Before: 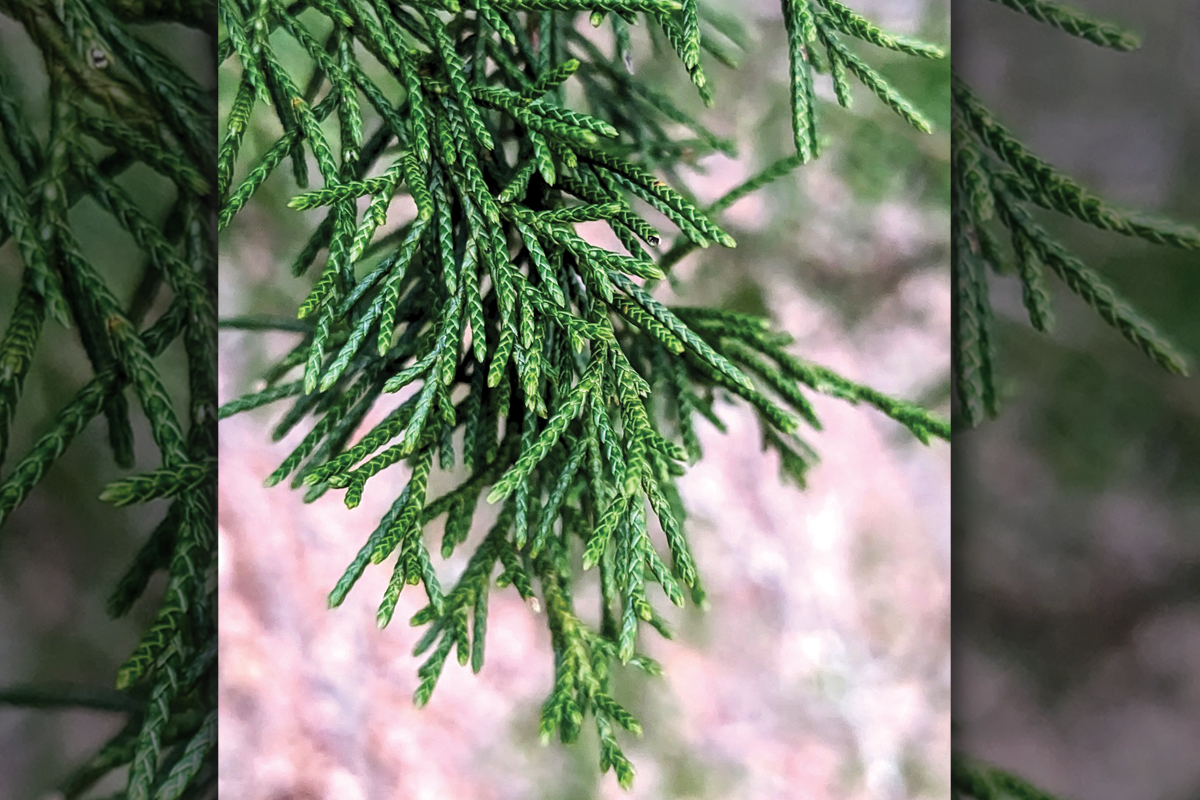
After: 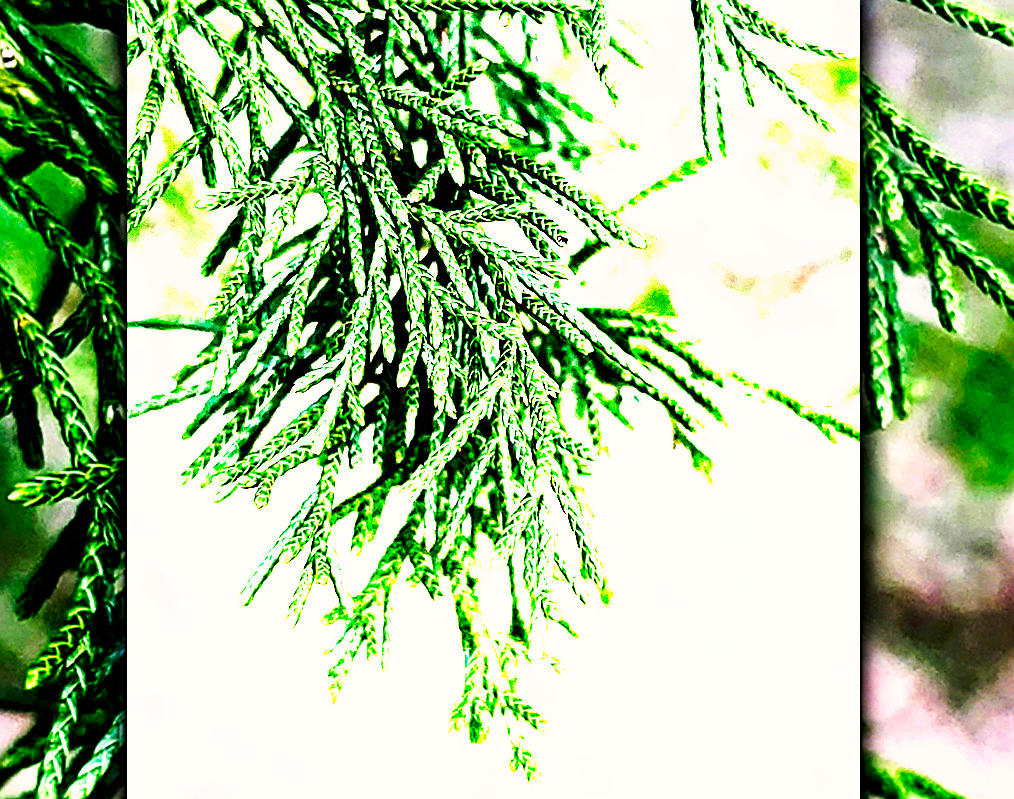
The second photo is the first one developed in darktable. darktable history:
haze removal: compatibility mode true, adaptive false
sharpen: on, module defaults
color correction: highlights a* 0.946, highlights b* 2.86, saturation 1.09
crop: left 7.608%, right 7.828%
tone curve: curves: ch0 [(0, 0) (0.003, 0) (0.011, 0) (0.025, 0) (0.044, 0.001) (0.069, 0.003) (0.1, 0.003) (0.136, 0.006) (0.177, 0.014) (0.224, 0.056) (0.277, 0.128) (0.335, 0.218) (0.399, 0.346) (0.468, 0.512) (0.543, 0.713) (0.623, 0.898) (0.709, 0.987) (0.801, 0.99) (0.898, 0.99) (1, 1)], preserve colors none
exposure: exposure 0.742 EV, compensate highlight preservation false
base curve: curves: ch0 [(0, 0) (0.026, 0.03) (0.109, 0.232) (0.351, 0.748) (0.669, 0.968) (1, 1)], preserve colors none
